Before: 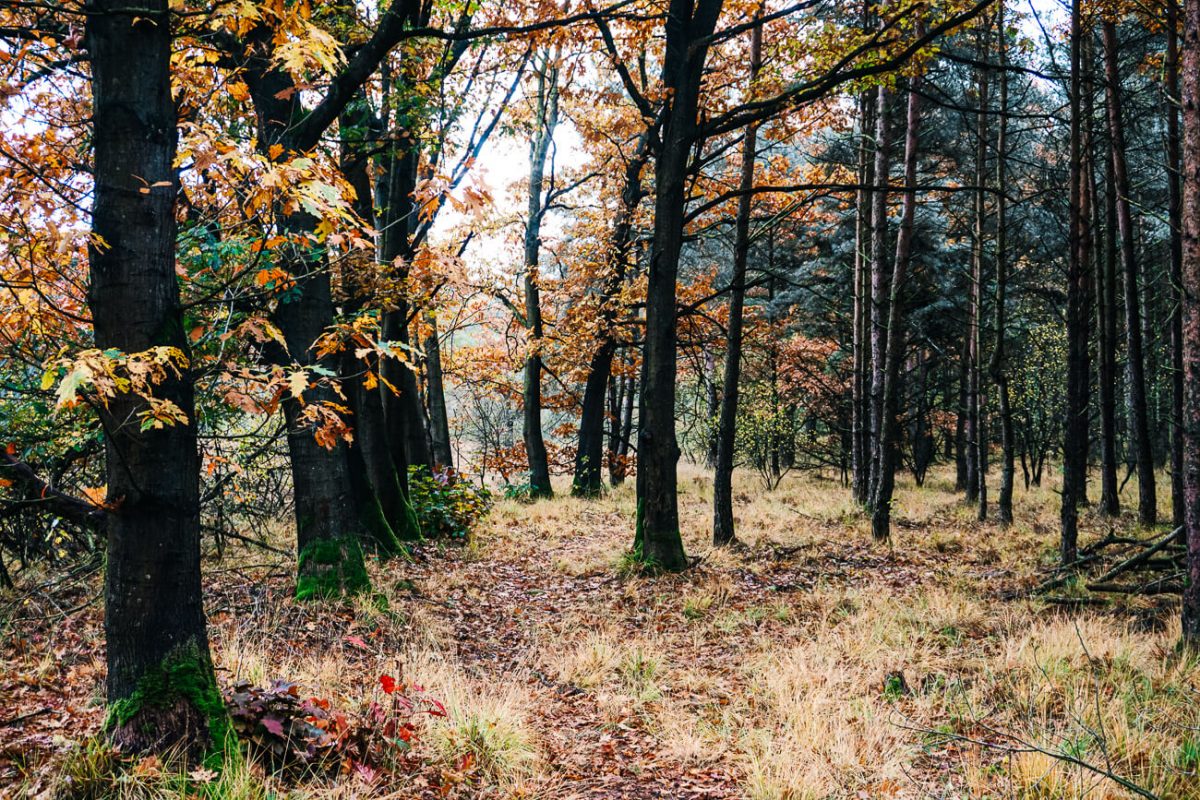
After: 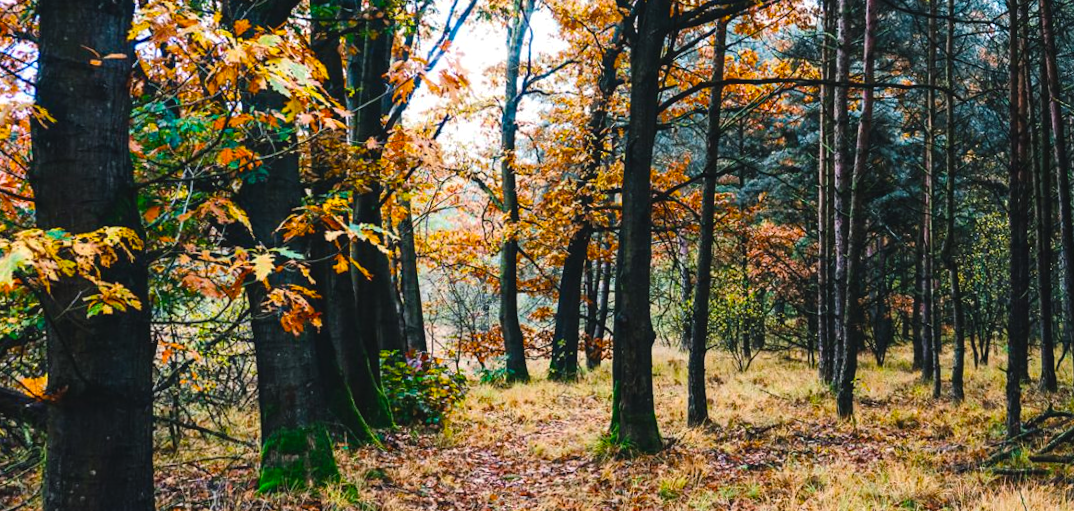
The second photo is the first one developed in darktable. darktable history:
color balance rgb: linear chroma grading › global chroma 15%, perceptual saturation grading › global saturation 30%
crop: left 5.596%, top 10.314%, right 3.534%, bottom 19.395%
exposure: black level correction -0.005, exposure 0.054 EV, compensate highlight preservation false
rotate and perspective: rotation -0.013°, lens shift (vertical) -0.027, lens shift (horizontal) 0.178, crop left 0.016, crop right 0.989, crop top 0.082, crop bottom 0.918
